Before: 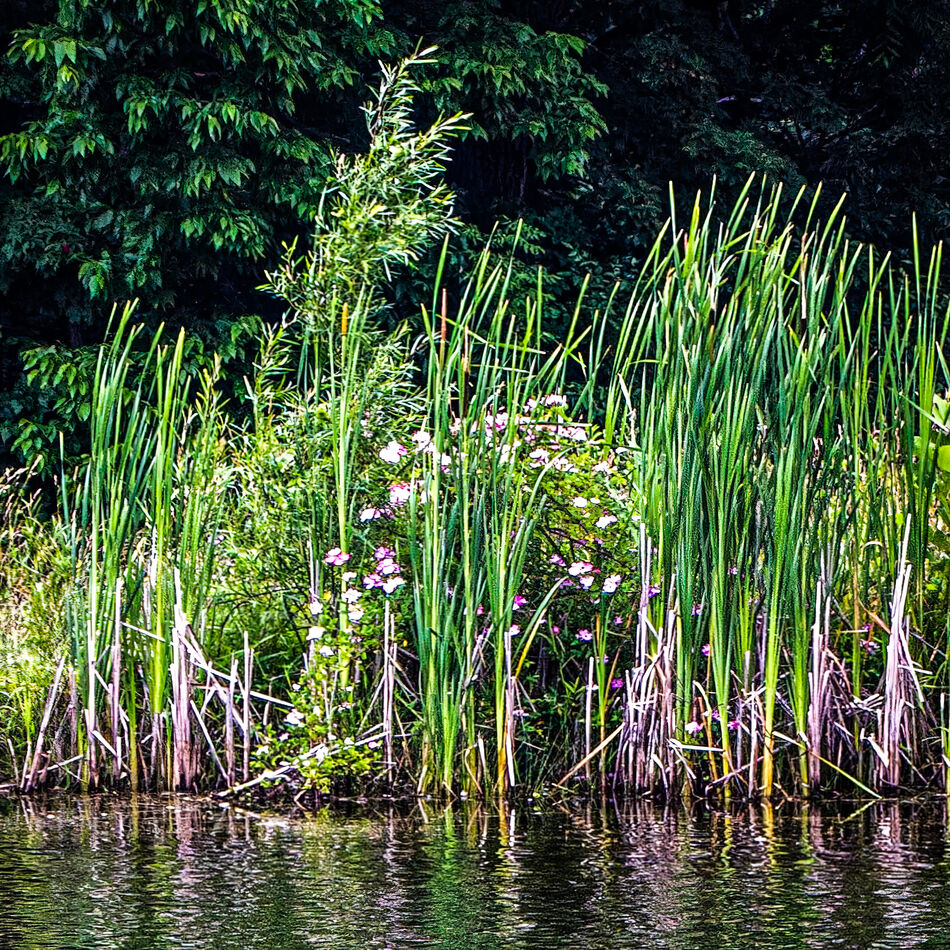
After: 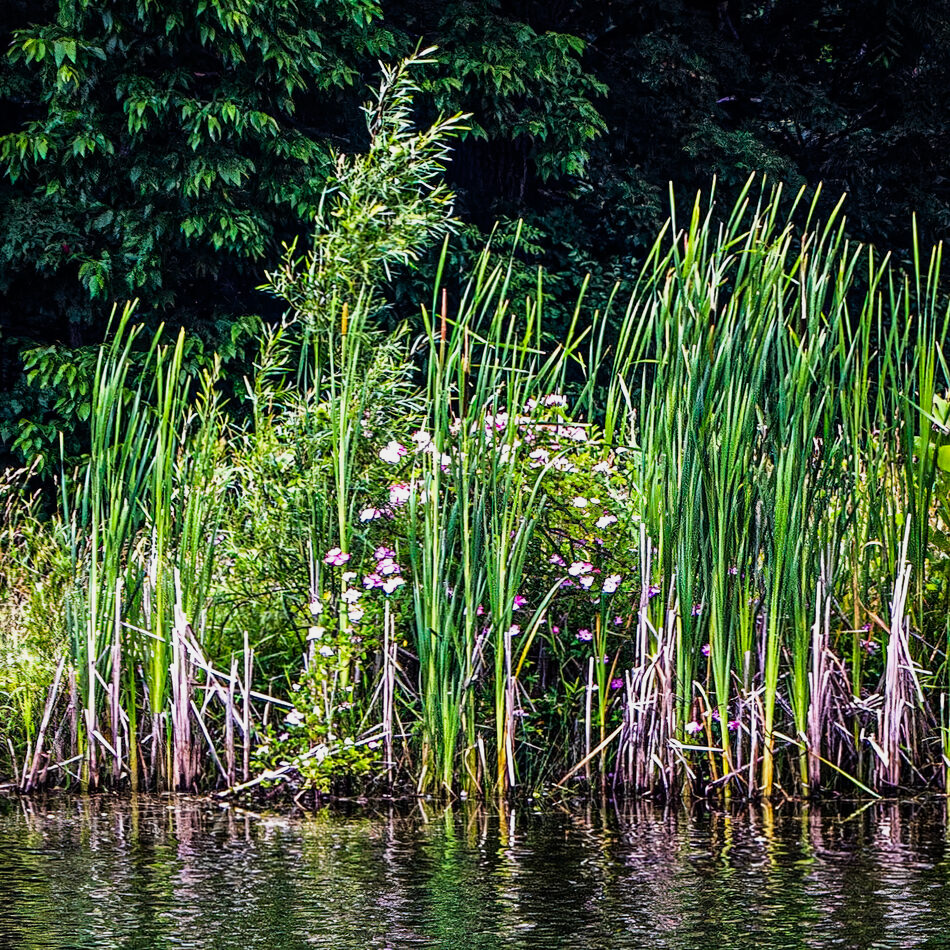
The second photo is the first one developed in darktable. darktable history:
exposure: exposure -0.177 EV, compensate highlight preservation false
white balance: emerald 1
